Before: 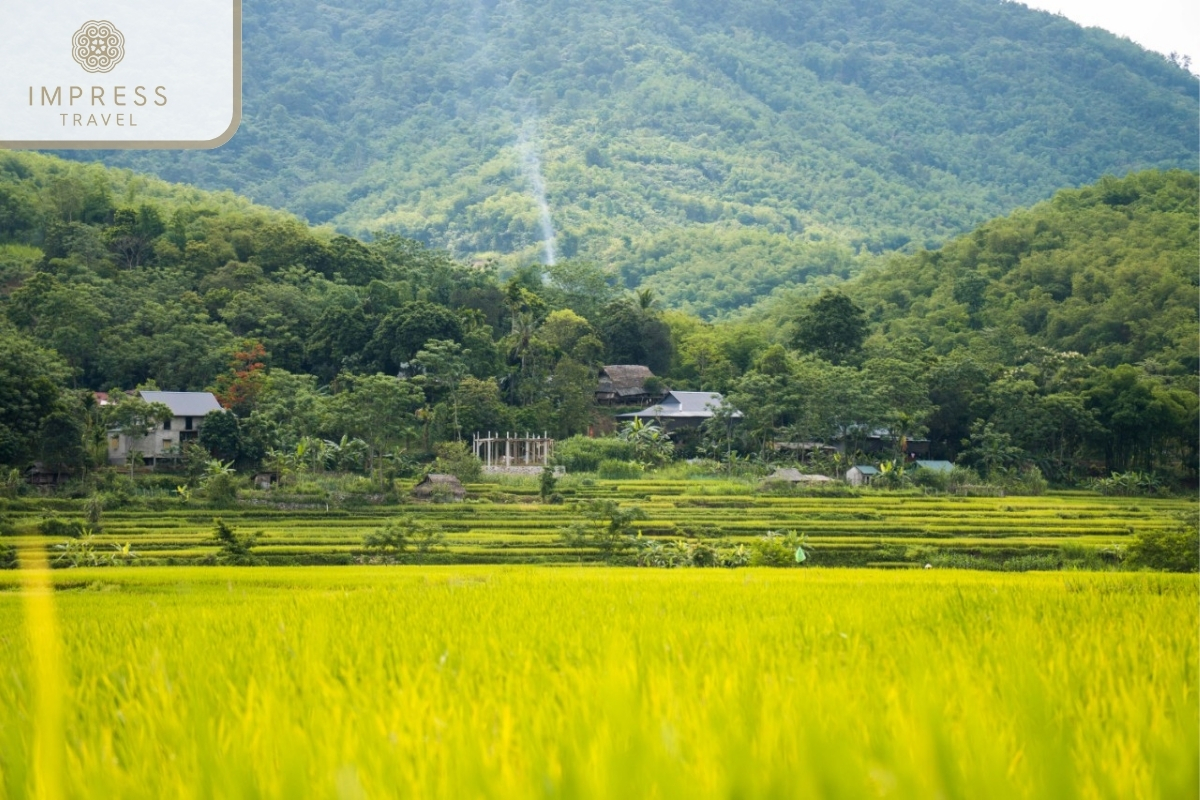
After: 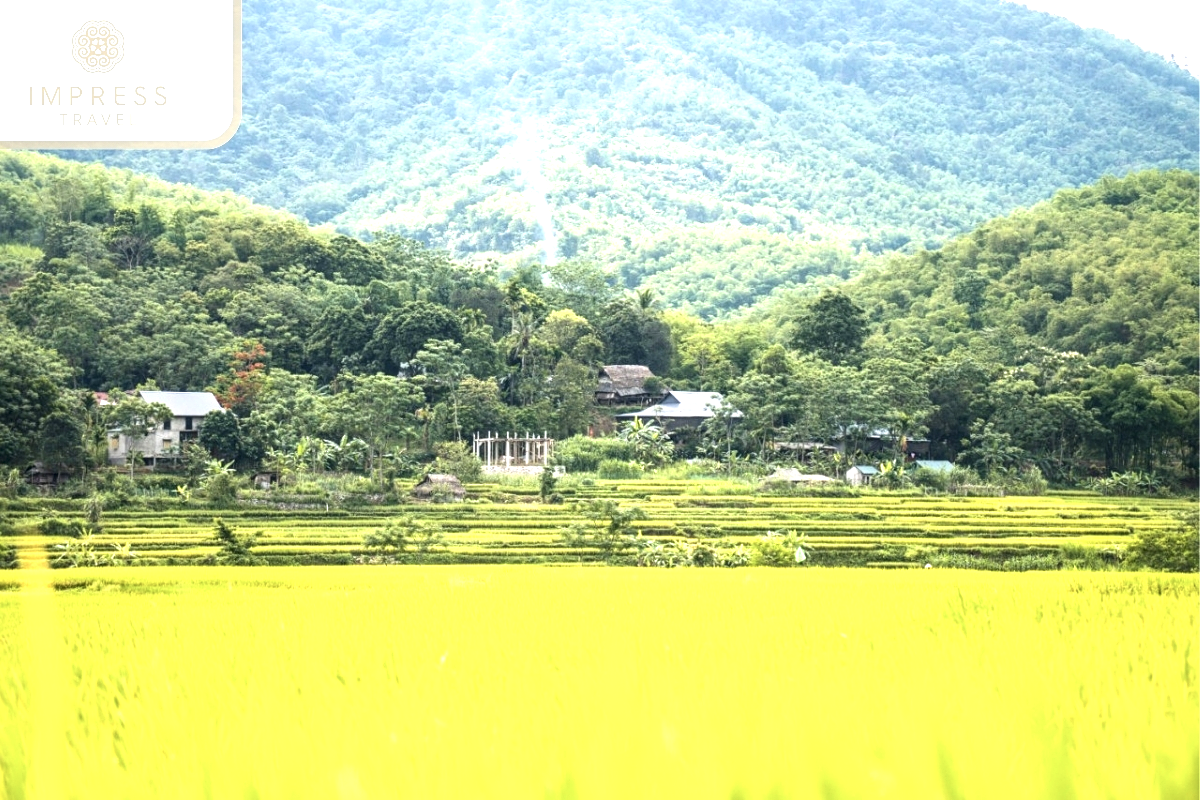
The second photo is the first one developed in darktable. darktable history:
sharpen: amount 0.2
exposure: black level correction 0, exposure 1.2 EV, compensate highlight preservation false
local contrast: on, module defaults
contrast brightness saturation: contrast 0.11, saturation -0.17
